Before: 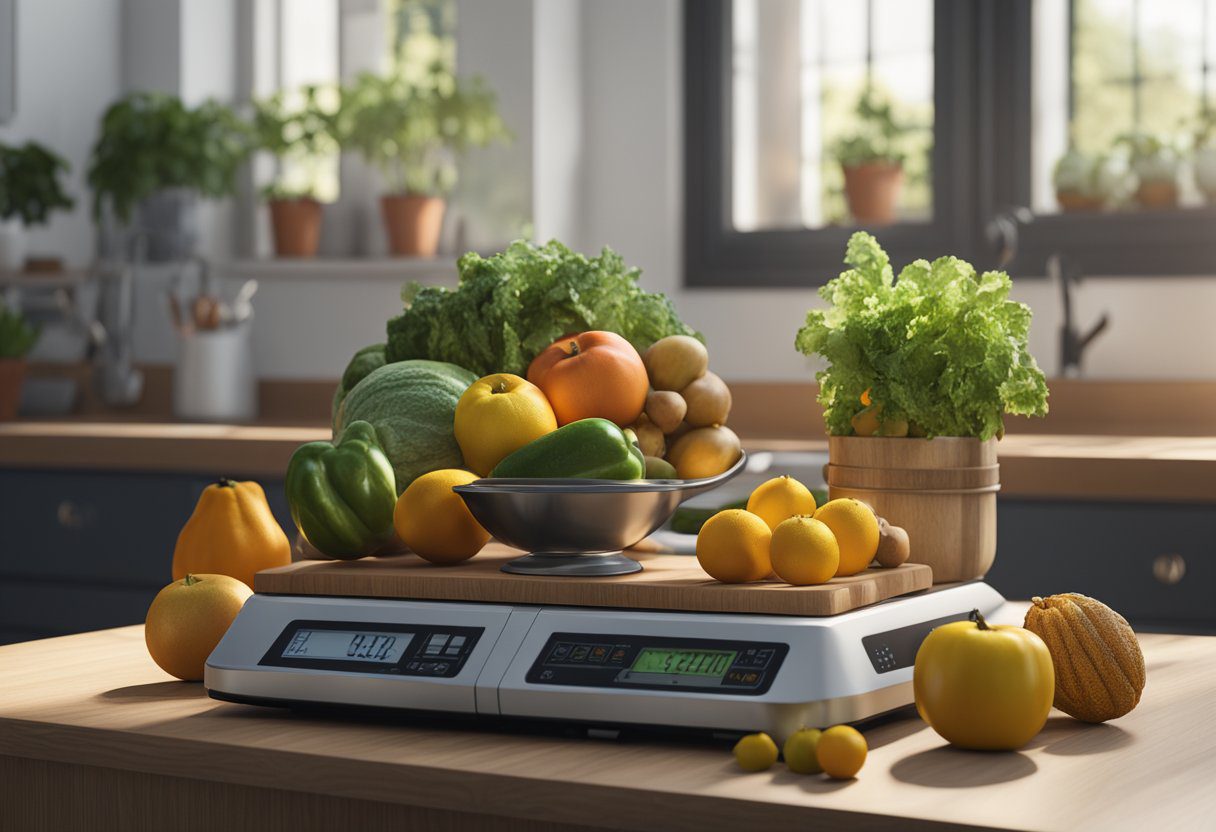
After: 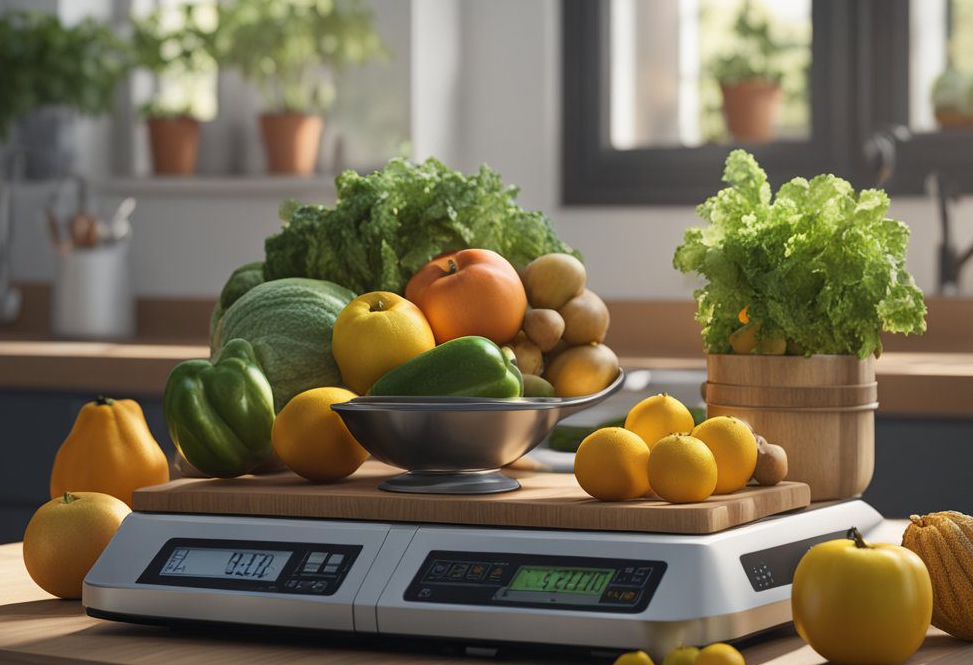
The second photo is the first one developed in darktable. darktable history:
crop and rotate: left 10.09%, top 9.877%, right 9.812%, bottom 10.1%
